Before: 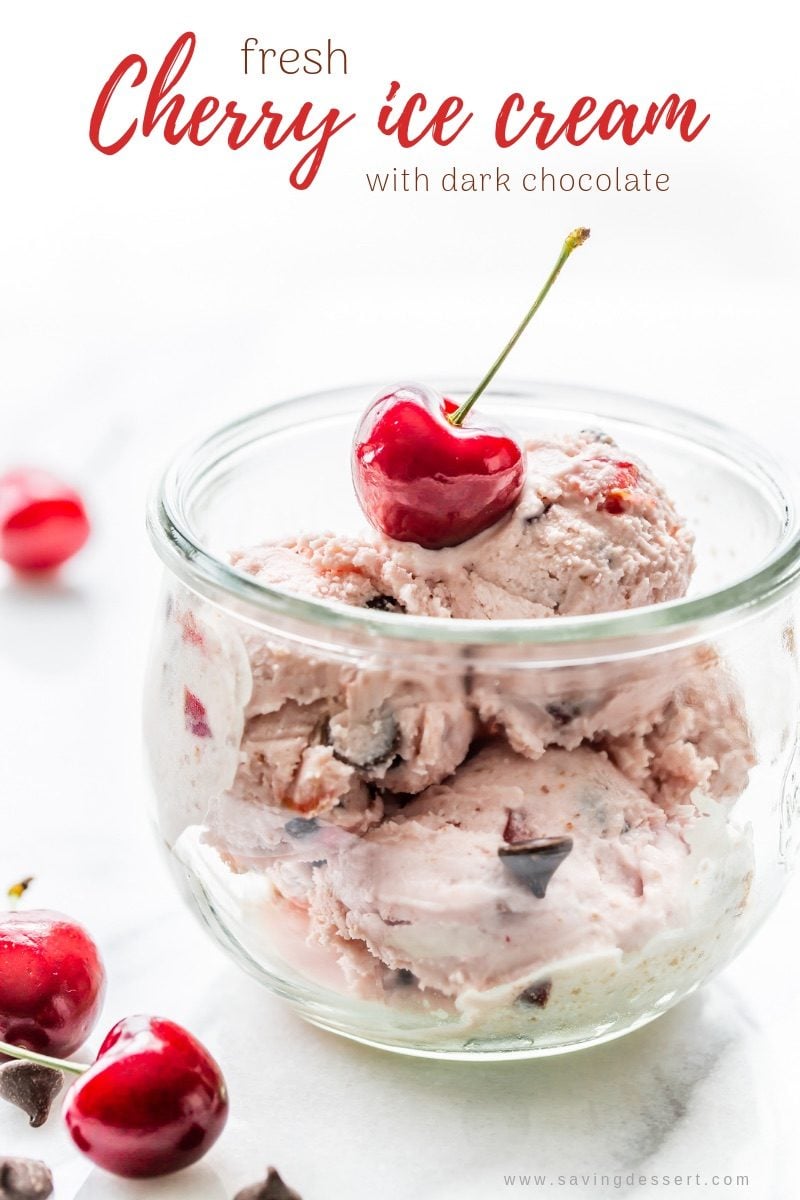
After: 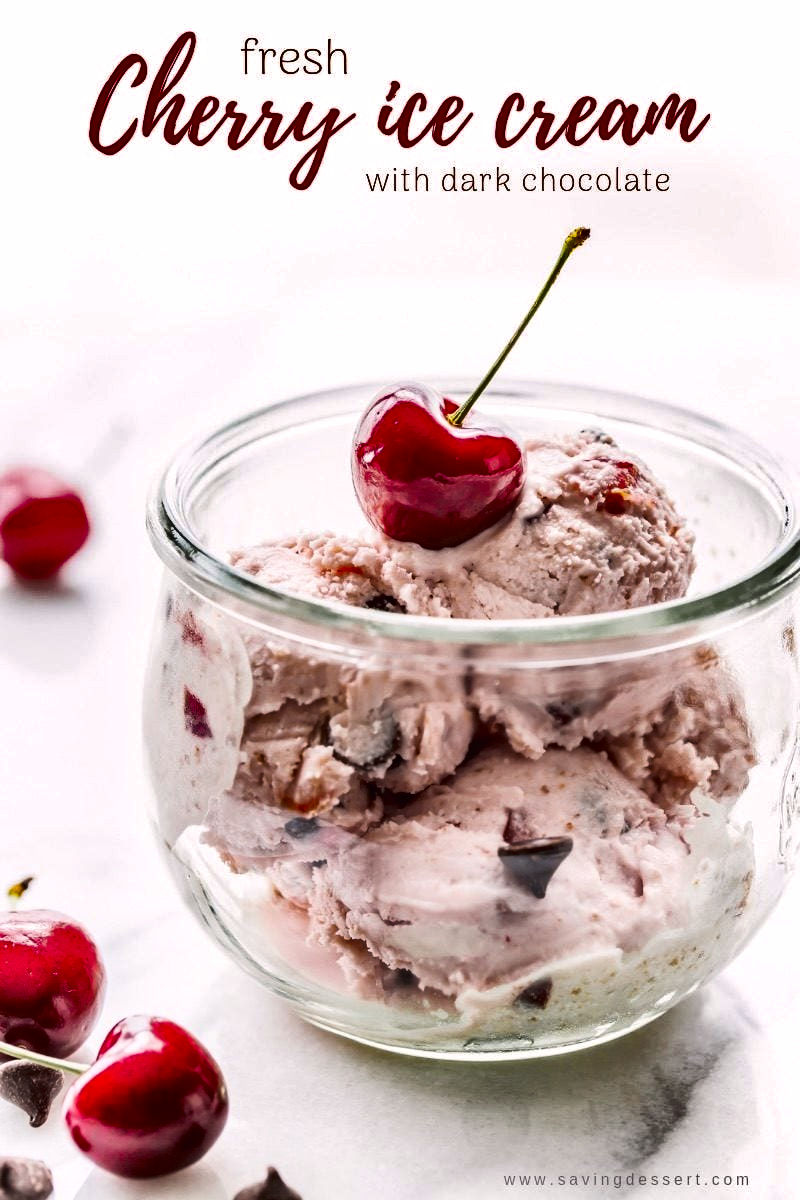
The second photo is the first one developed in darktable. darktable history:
tone equalizer: -8 EV -0.417 EV, -7 EV -0.389 EV, -6 EV -0.333 EV, -5 EV -0.222 EV, -3 EV 0.222 EV, -2 EV 0.333 EV, -1 EV 0.389 EV, +0 EV 0.417 EV, edges refinement/feathering 500, mask exposure compensation -1.57 EV, preserve details no
tone curve: curves: ch0 [(0.003, 0.015) (0.104, 0.07) (0.236, 0.218) (0.401, 0.443) (0.495, 0.55) (0.65, 0.68) (0.832, 0.858) (1, 0.977)]; ch1 [(0, 0) (0.161, 0.092) (0.35, 0.33) (0.379, 0.401) (0.45, 0.466) (0.489, 0.499) (0.55, 0.56) (0.621, 0.615) (0.718, 0.734) (1, 1)]; ch2 [(0, 0) (0.369, 0.427) (0.44, 0.434) (0.502, 0.501) (0.557, 0.55) (0.586, 0.59) (1, 1)], color space Lab, independent channels, preserve colors none
shadows and highlights: radius 100.41, shadows 50.55, highlights -64.36, highlights color adjustment 49.82%, soften with gaussian
exposure: exposure -0.242 EV, compensate highlight preservation false
